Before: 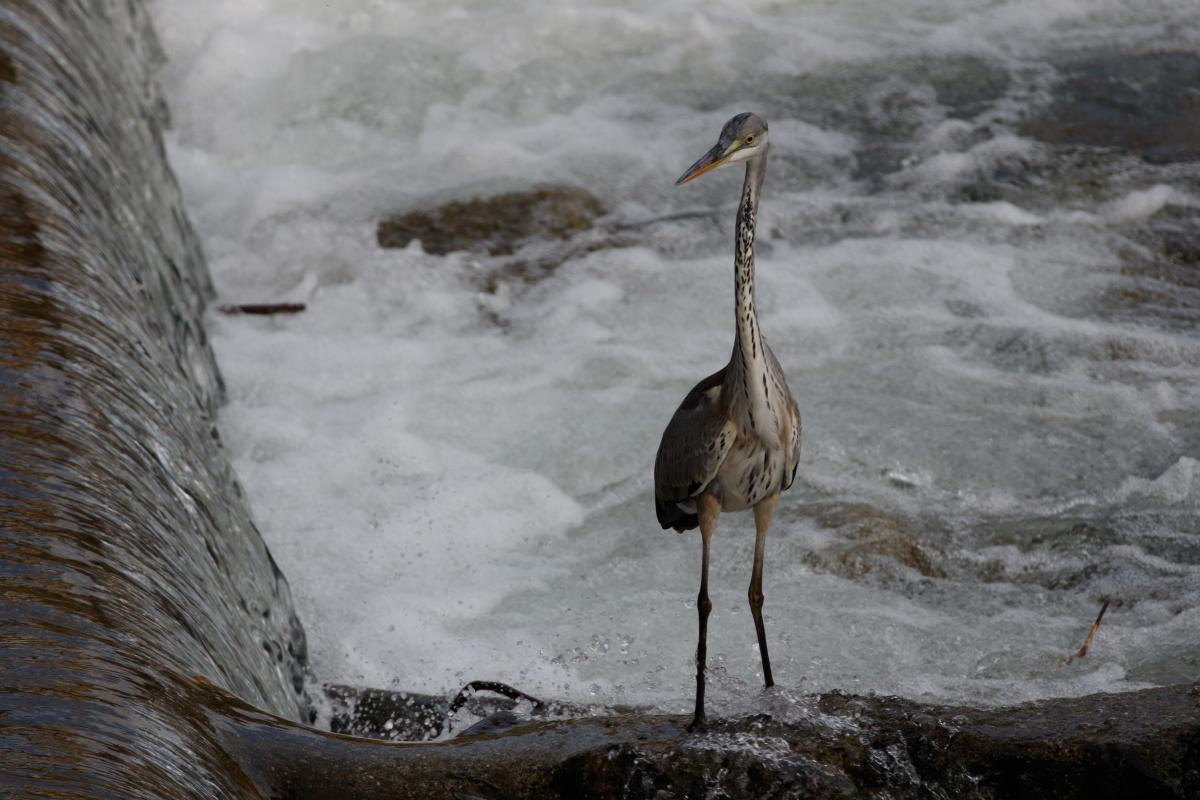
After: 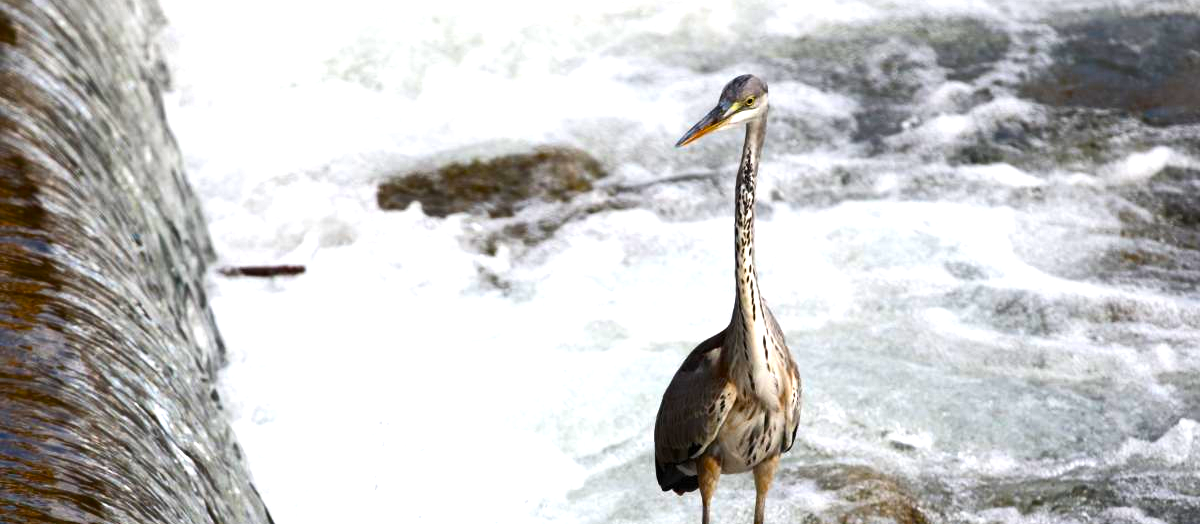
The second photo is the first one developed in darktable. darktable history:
crop and rotate: top 4.839%, bottom 29.606%
tone equalizer: edges refinement/feathering 500, mask exposure compensation -1.57 EV, preserve details no
exposure: exposure 0.464 EV, compensate highlight preservation false
color balance rgb: perceptual saturation grading › global saturation 20%, perceptual saturation grading › highlights -25.598%, perceptual saturation grading › shadows 24.813%, perceptual brilliance grading › global brilliance 30.447%, perceptual brilliance grading › highlights 50.16%, perceptual brilliance grading › mid-tones 50.431%, perceptual brilliance grading › shadows -21.303%, global vibrance 16.306%, saturation formula JzAzBz (2021)
